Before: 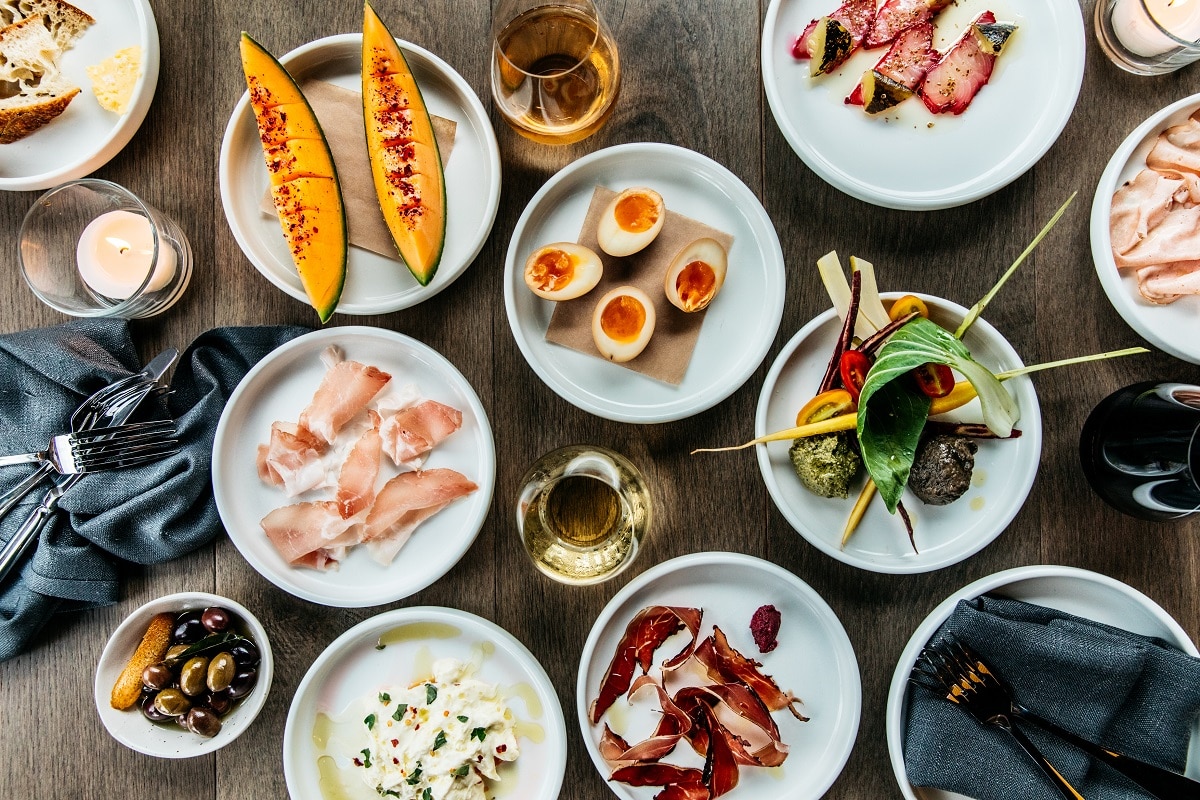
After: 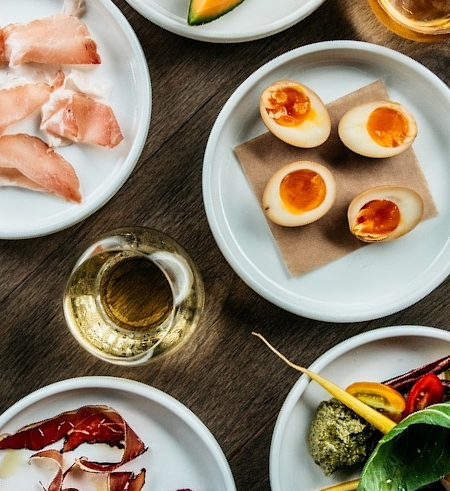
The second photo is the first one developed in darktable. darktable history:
crop and rotate: angle -46.23°, top 16.31%, right 0.802%, bottom 11.624%
